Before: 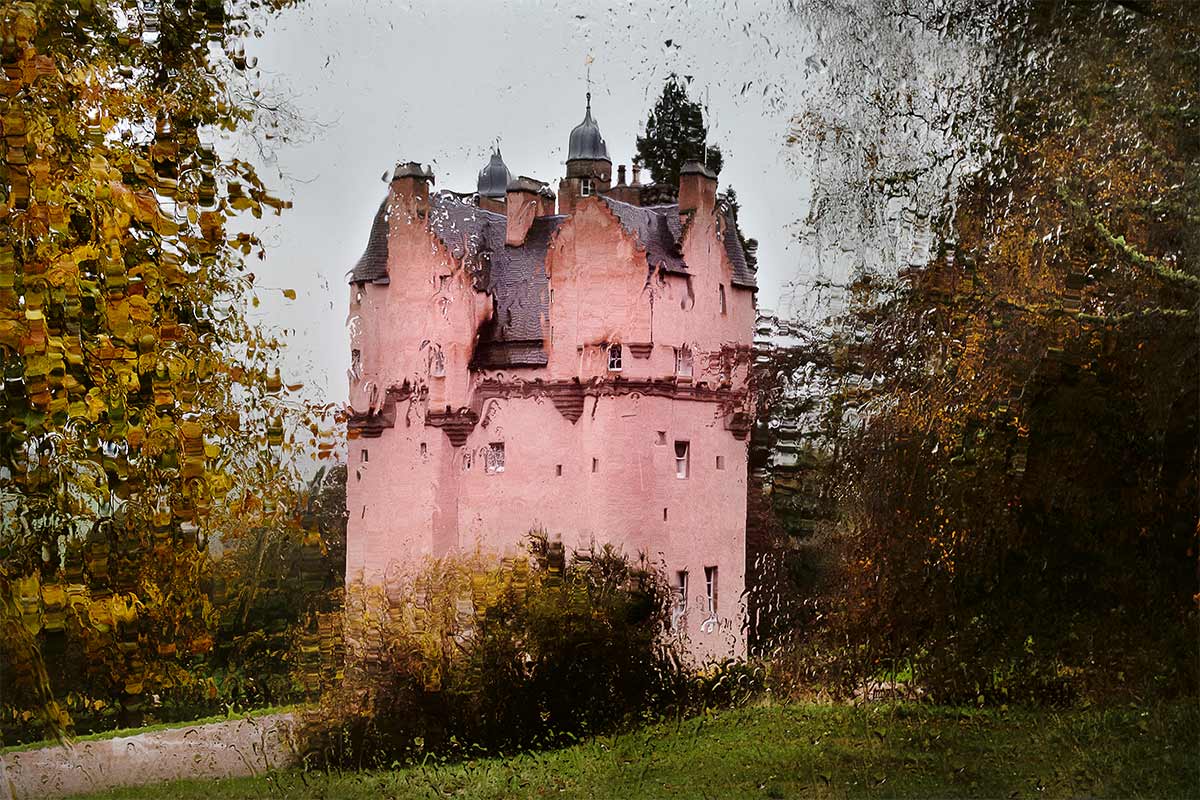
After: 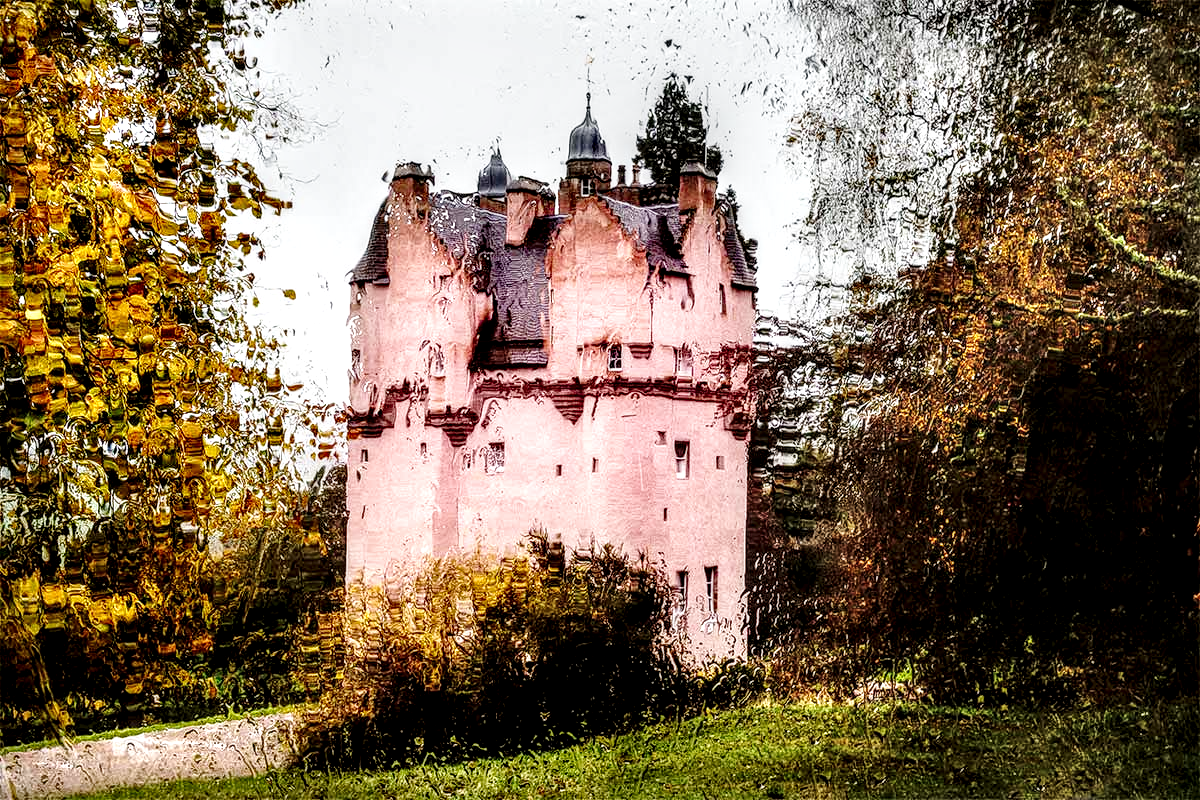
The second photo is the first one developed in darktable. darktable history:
local contrast: highlights 22%, detail 198%
shadows and highlights: radius 333.39, shadows 64.76, highlights 6.49, compress 87.43%, soften with gaussian
base curve: curves: ch0 [(0, 0) (0.028, 0.03) (0.121, 0.232) (0.46, 0.748) (0.859, 0.968) (1, 1)], preserve colors none
